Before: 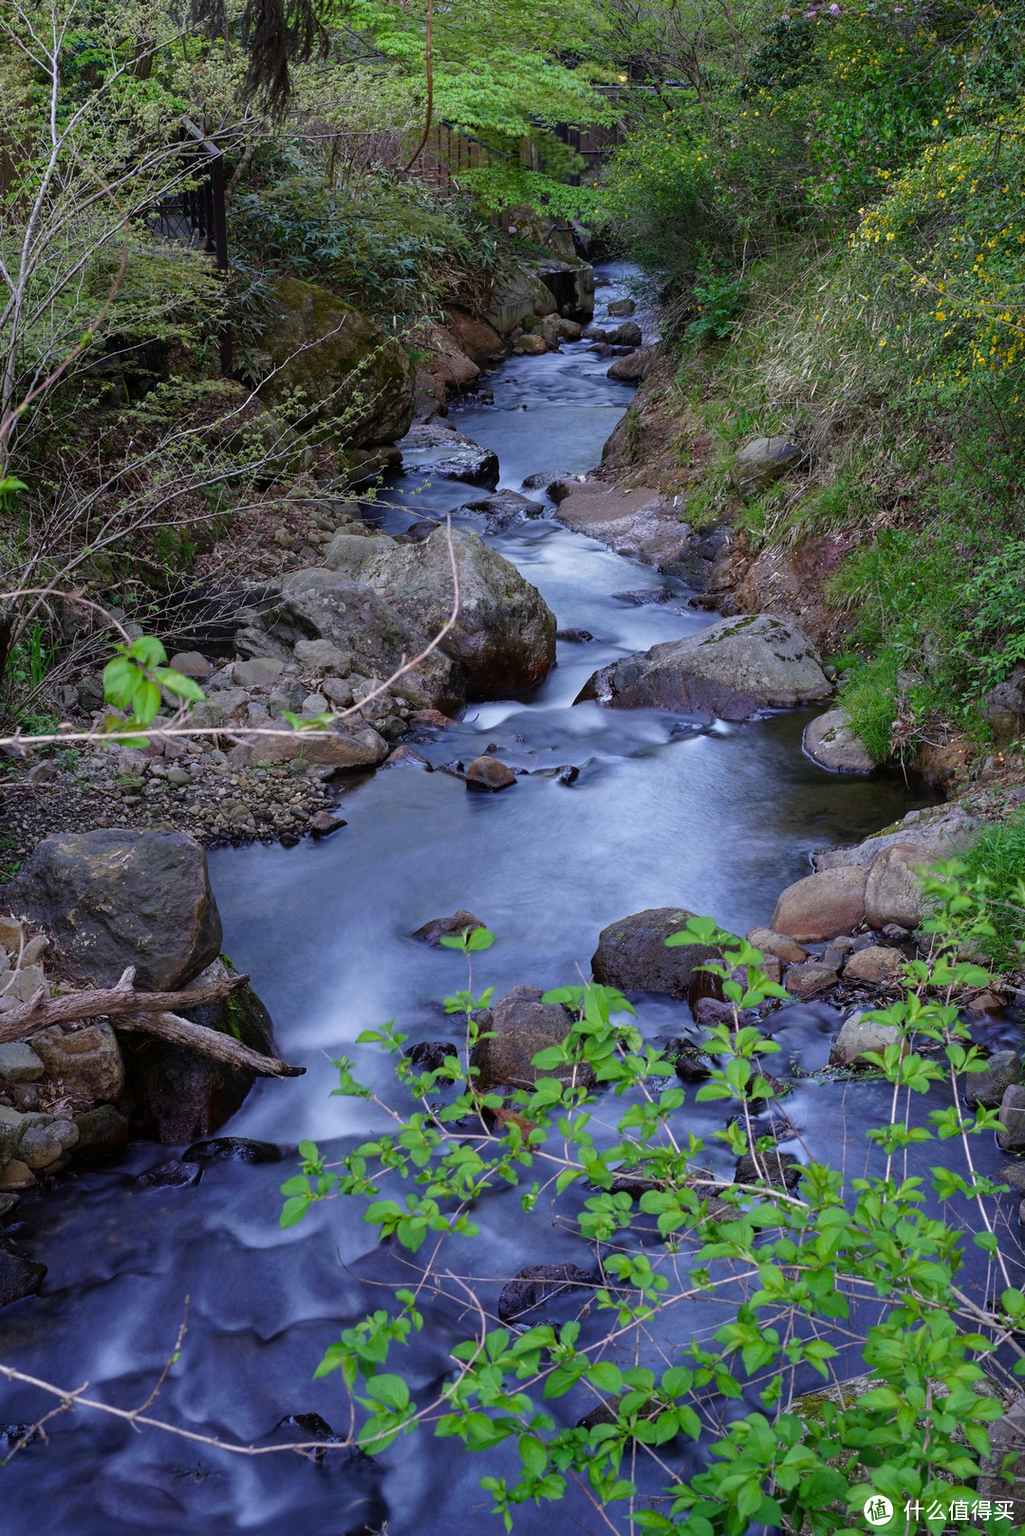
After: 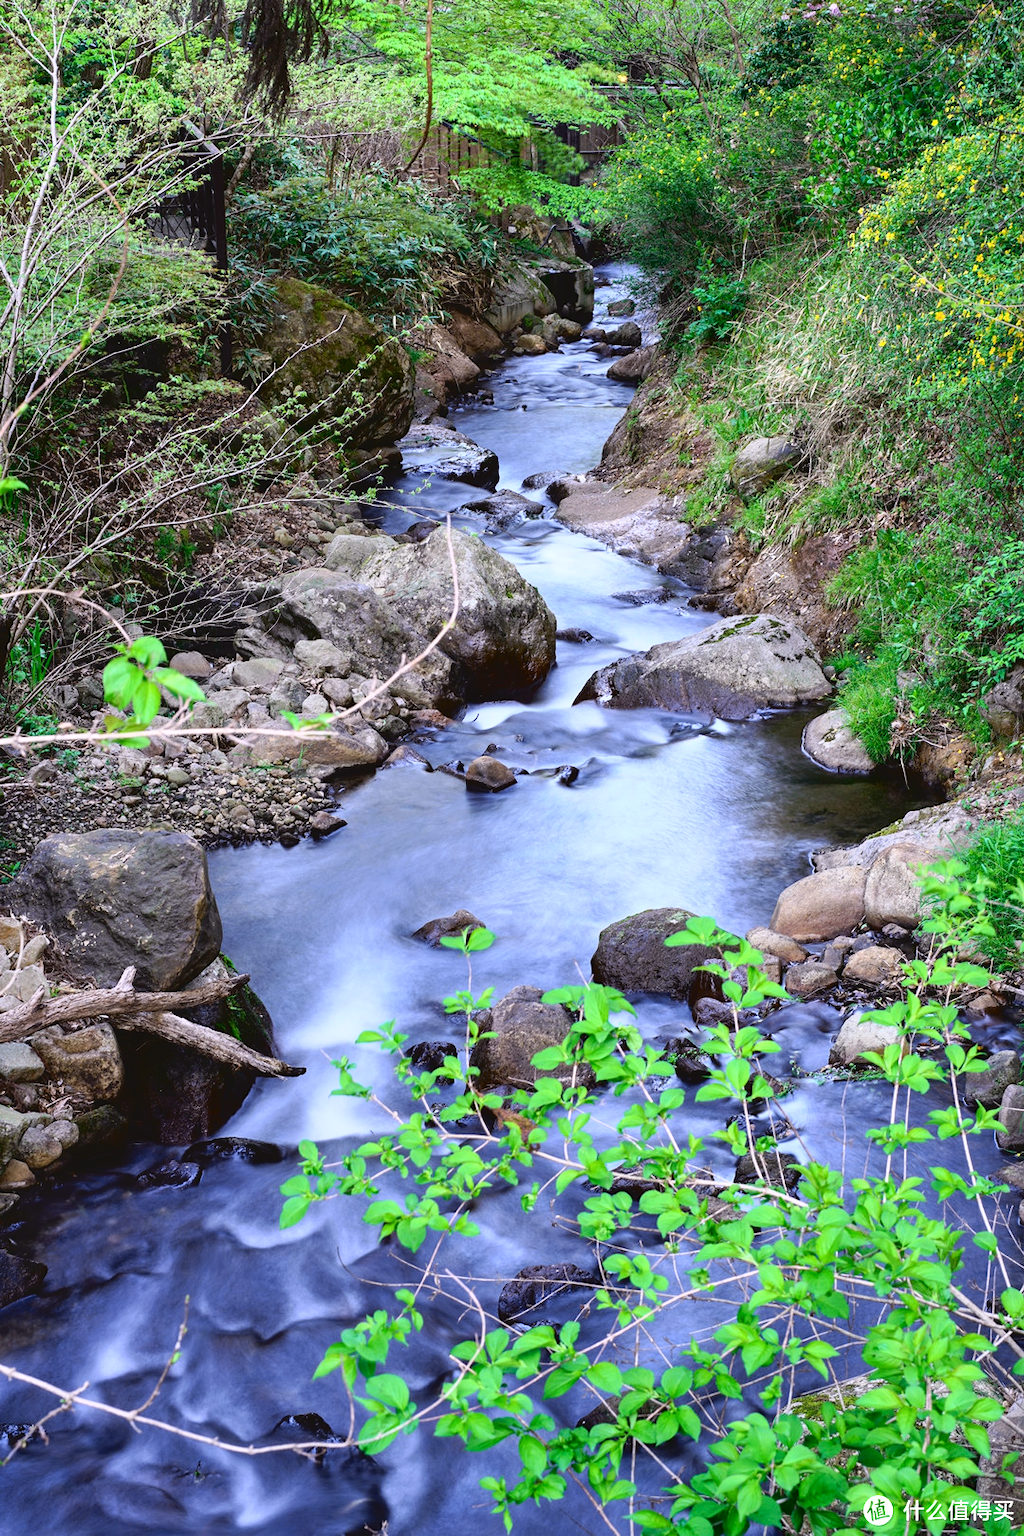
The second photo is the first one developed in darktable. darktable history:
shadows and highlights: shadows 48.09, highlights -42.09, soften with gaussian
exposure: exposure 0.67 EV, compensate highlight preservation false
tone curve: curves: ch0 [(0, 0.049) (0.113, 0.084) (0.285, 0.301) (0.673, 0.796) (0.845, 0.932) (0.994, 0.971)]; ch1 [(0, 0) (0.456, 0.424) (0.498, 0.5) (0.57, 0.557) (0.631, 0.635) (1, 1)]; ch2 [(0, 0) (0.395, 0.398) (0.44, 0.456) (0.502, 0.507) (0.55, 0.559) (0.67, 0.702) (1, 1)], color space Lab, independent channels, preserve colors none
